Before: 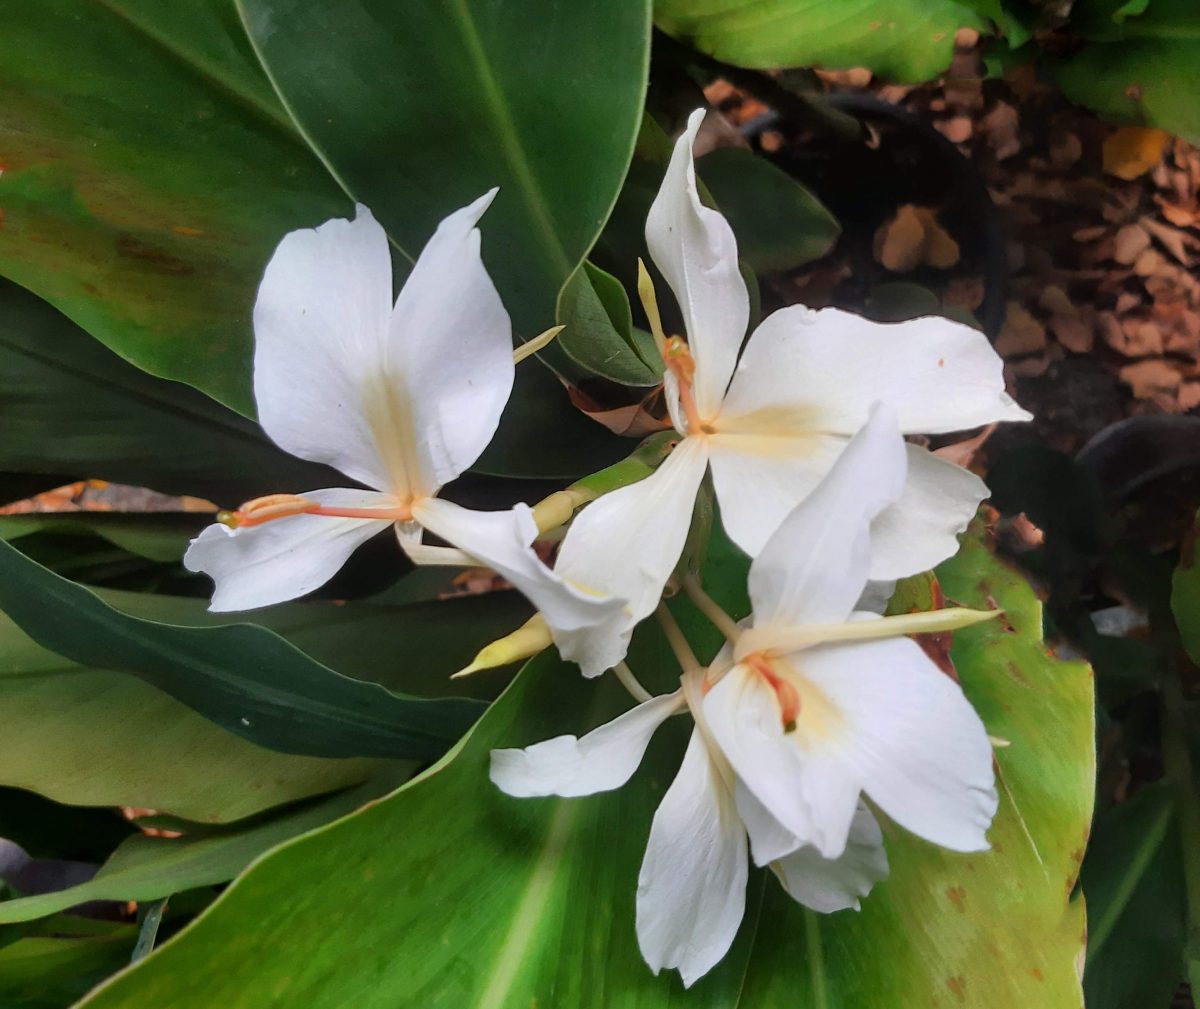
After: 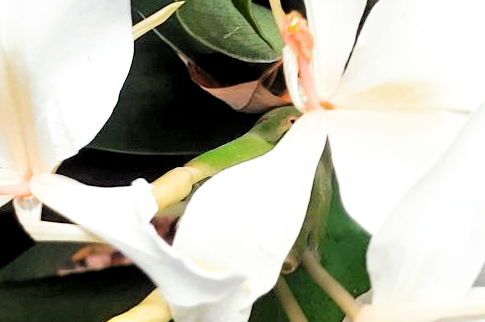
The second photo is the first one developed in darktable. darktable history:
exposure: black level correction 0.001, exposure 1.3 EV, compensate highlight preservation false
tone equalizer: on, module defaults
crop: left 31.751%, top 32.172%, right 27.8%, bottom 35.83%
filmic rgb: black relative exposure -5 EV, white relative exposure 3.5 EV, hardness 3.19, contrast 1.3, highlights saturation mix -50%
split-toning: shadows › saturation 0.61, highlights › saturation 0.58, balance -28.74, compress 87.36%
local contrast: highlights 100%, shadows 100%, detail 120%, midtone range 0.2
